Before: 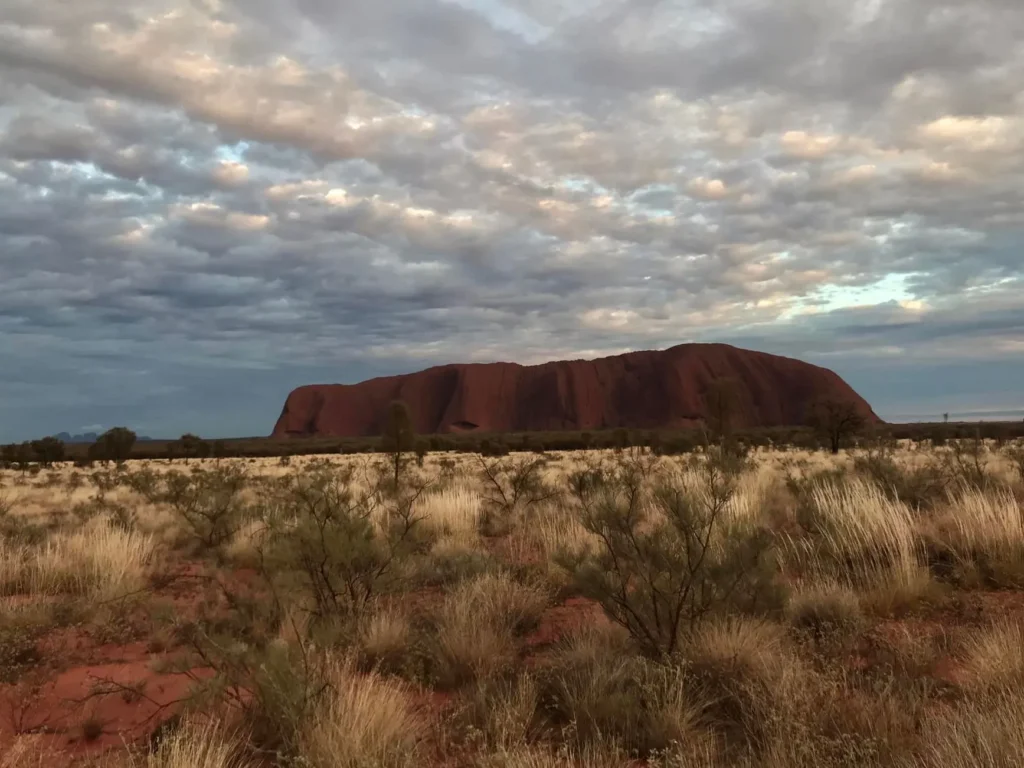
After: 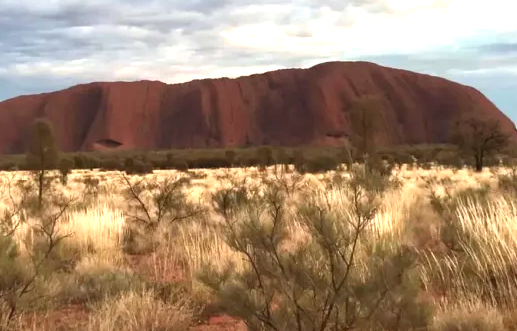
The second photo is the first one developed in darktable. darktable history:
crop: left 34.796%, top 36.776%, right 14.622%, bottom 20.068%
exposure: black level correction 0, exposure 1.497 EV, compensate exposure bias true, compensate highlight preservation false
